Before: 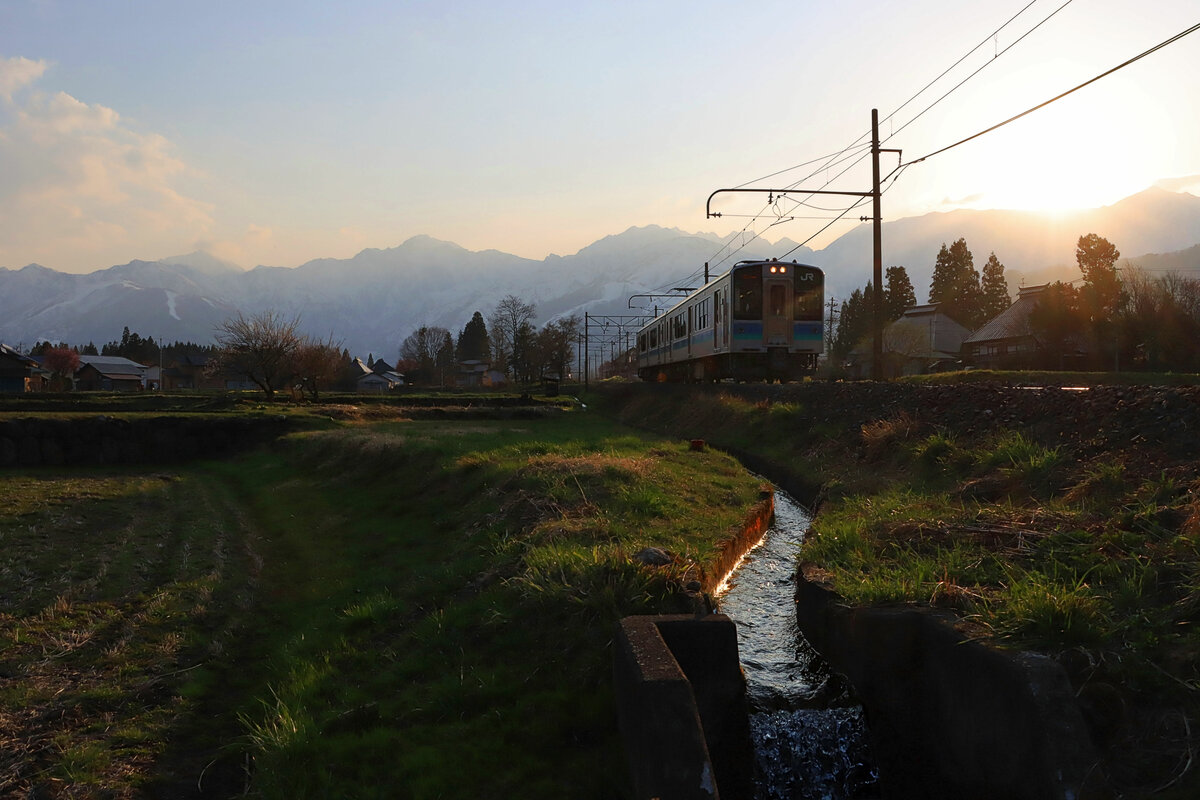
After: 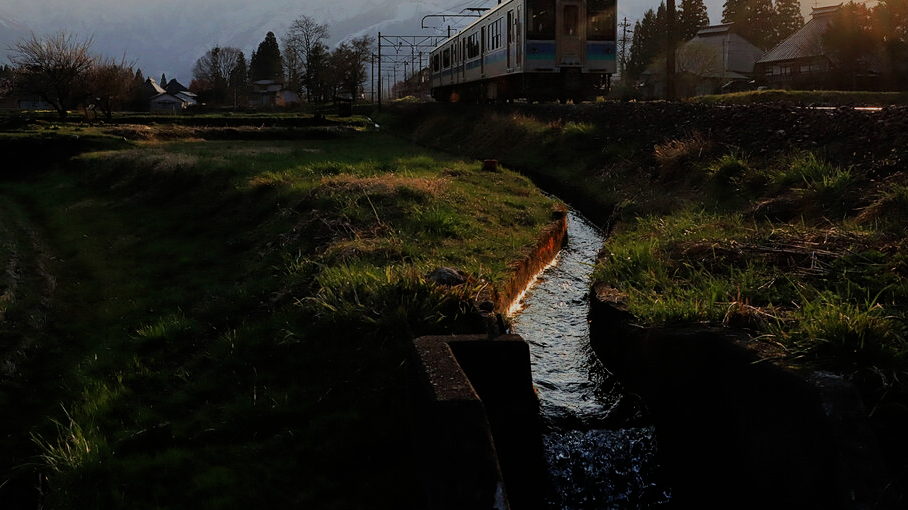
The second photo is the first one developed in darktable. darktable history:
crop and rotate: left 17.299%, top 35.115%, right 7.015%, bottom 1.024%
filmic rgb: black relative exposure -7.32 EV, white relative exposure 5.09 EV, hardness 3.2
